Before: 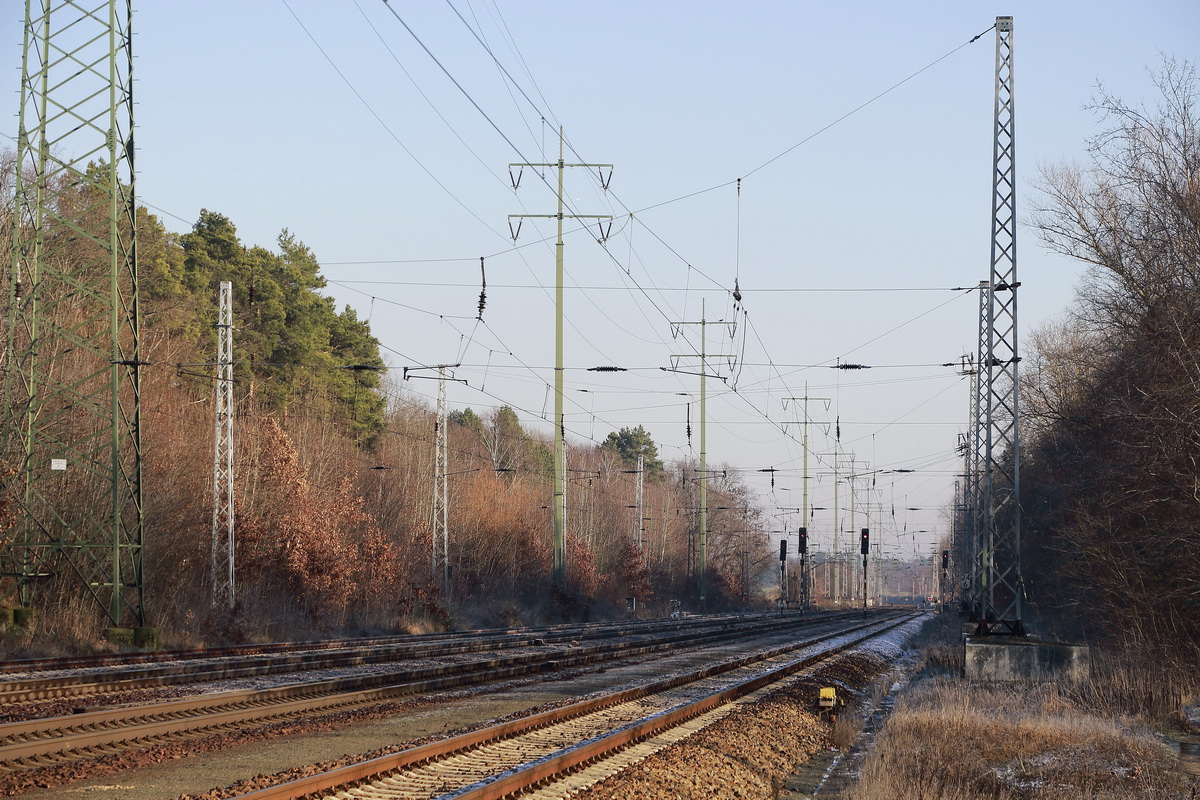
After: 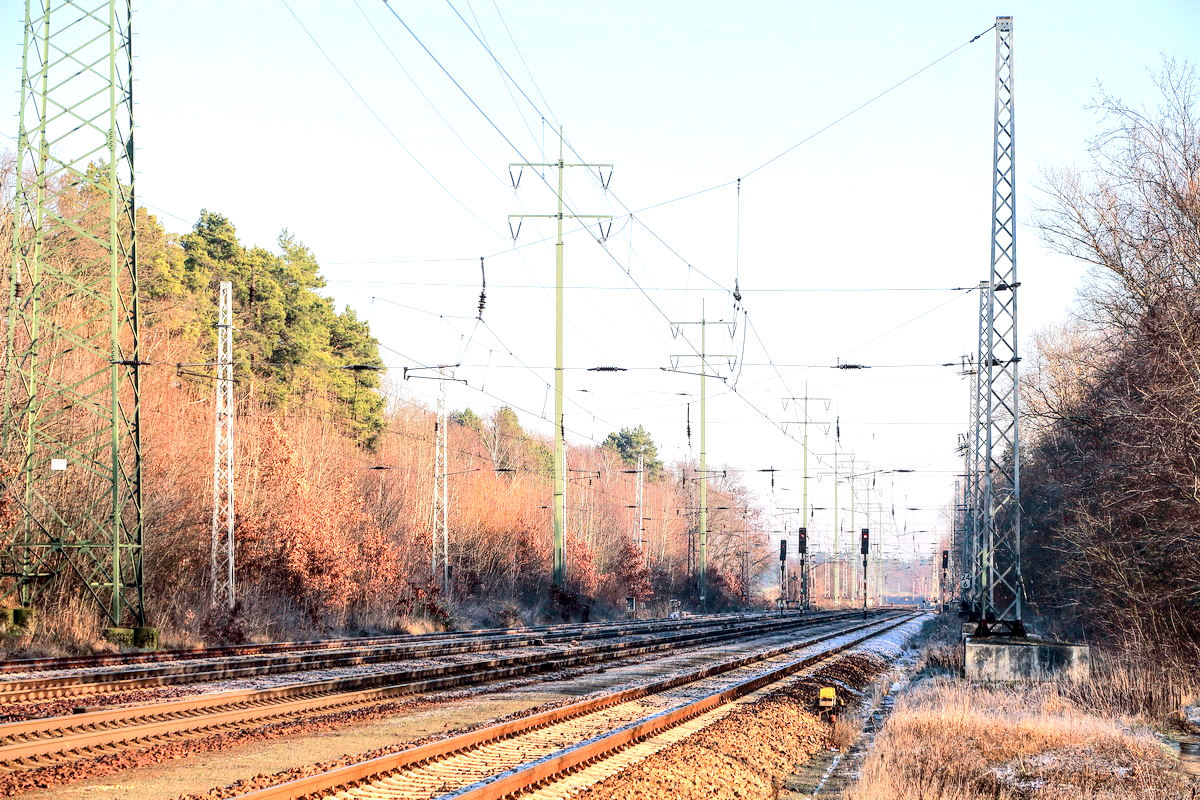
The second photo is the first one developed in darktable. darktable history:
exposure: black level correction 0, exposure 0.695 EV, compensate highlight preservation false
local contrast: detail 142%
tone equalizer: -7 EV 0.146 EV, -6 EV 0.64 EV, -5 EV 1.17 EV, -4 EV 1.3 EV, -3 EV 1.16 EV, -2 EV 0.6 EV, -1 EV 0.16 EV, edges refinement/feathering 500, mask exposure compensation -1.57 EV, preserve details no
